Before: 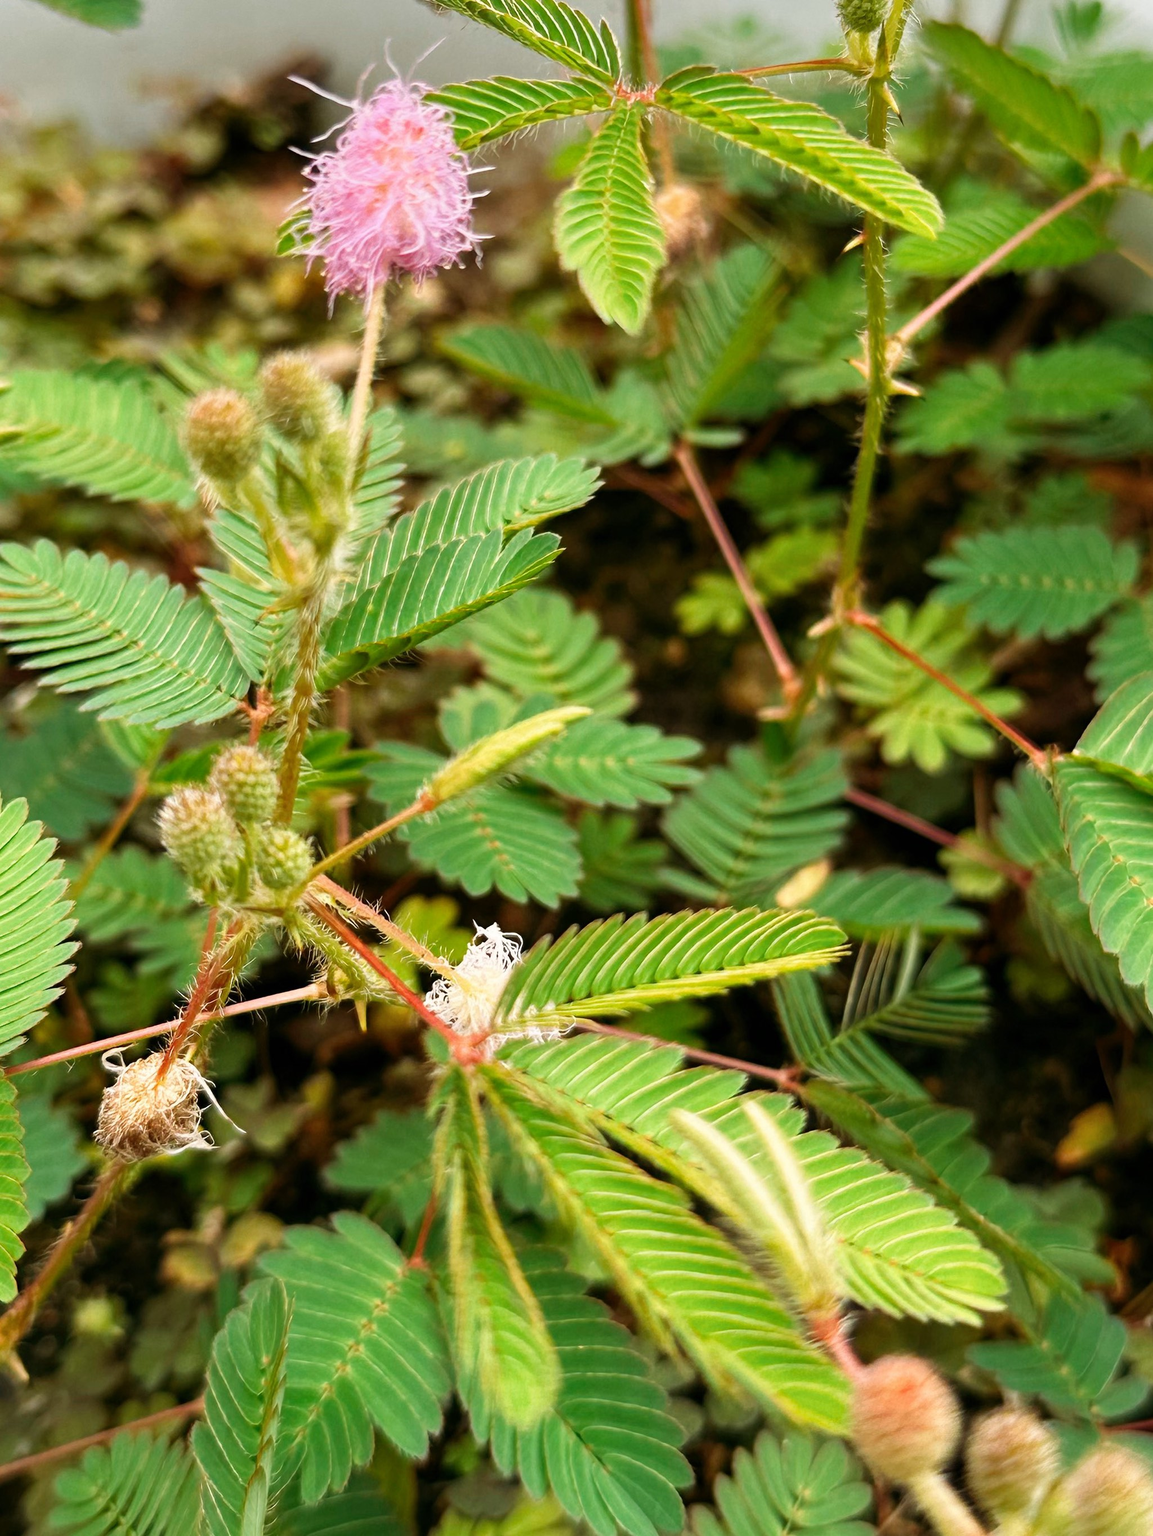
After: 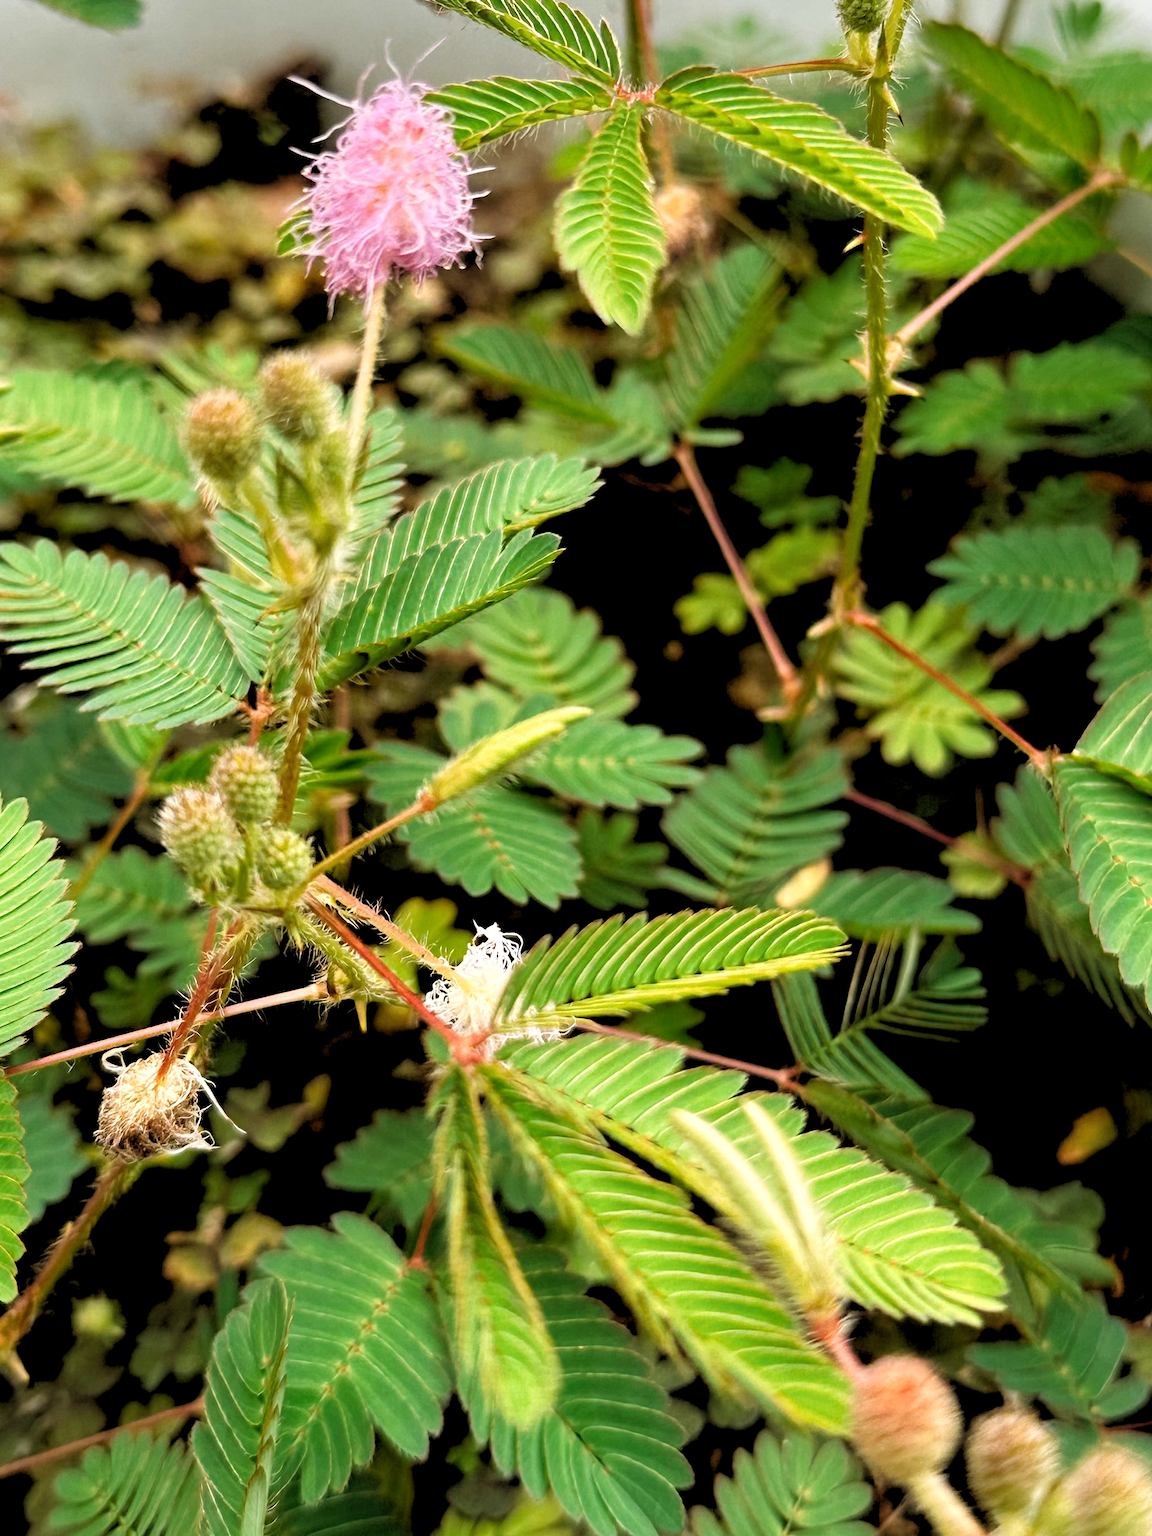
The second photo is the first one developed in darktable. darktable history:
tone equalizer: on, module defaults
rgb levels: levels [[0.034, 0.472, 0.904], [0, 0.5, 1], [0, 0.5, 1]]
